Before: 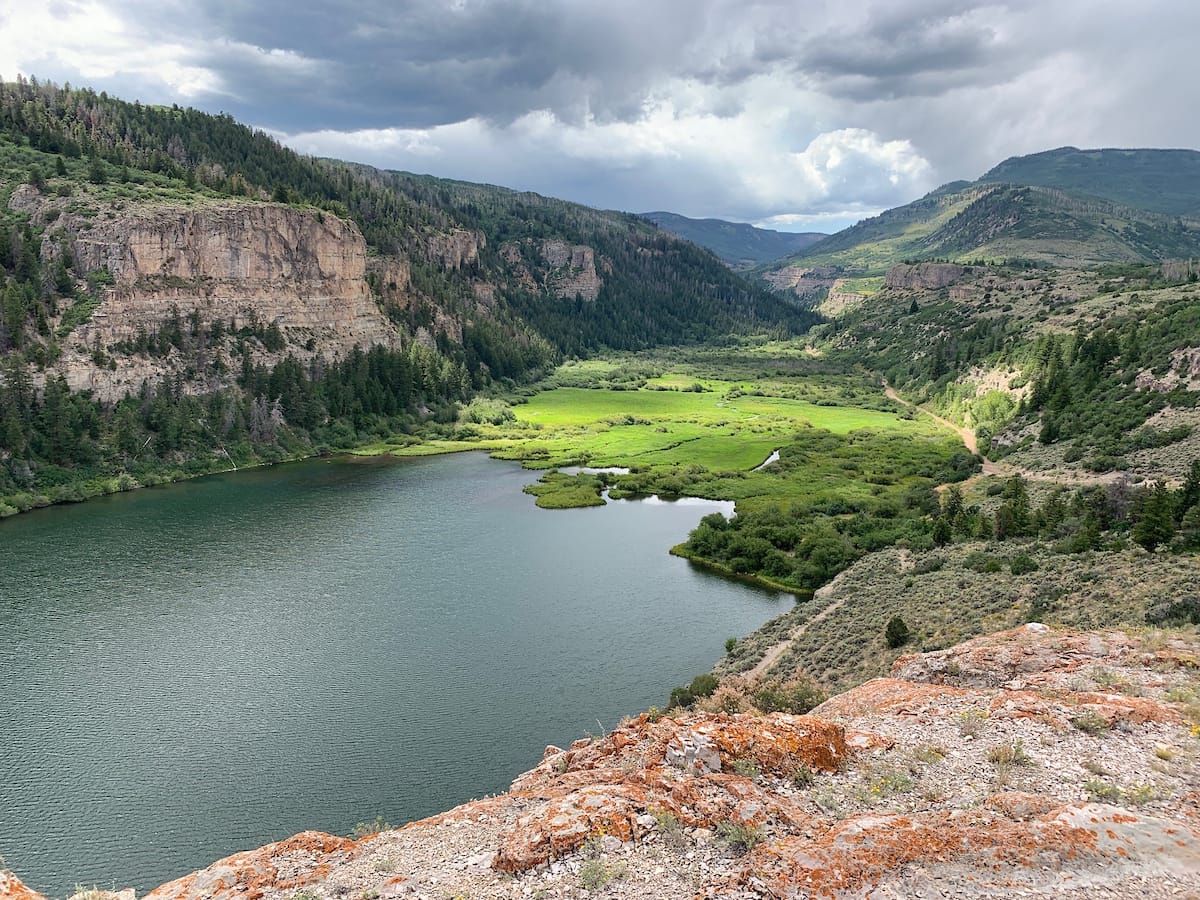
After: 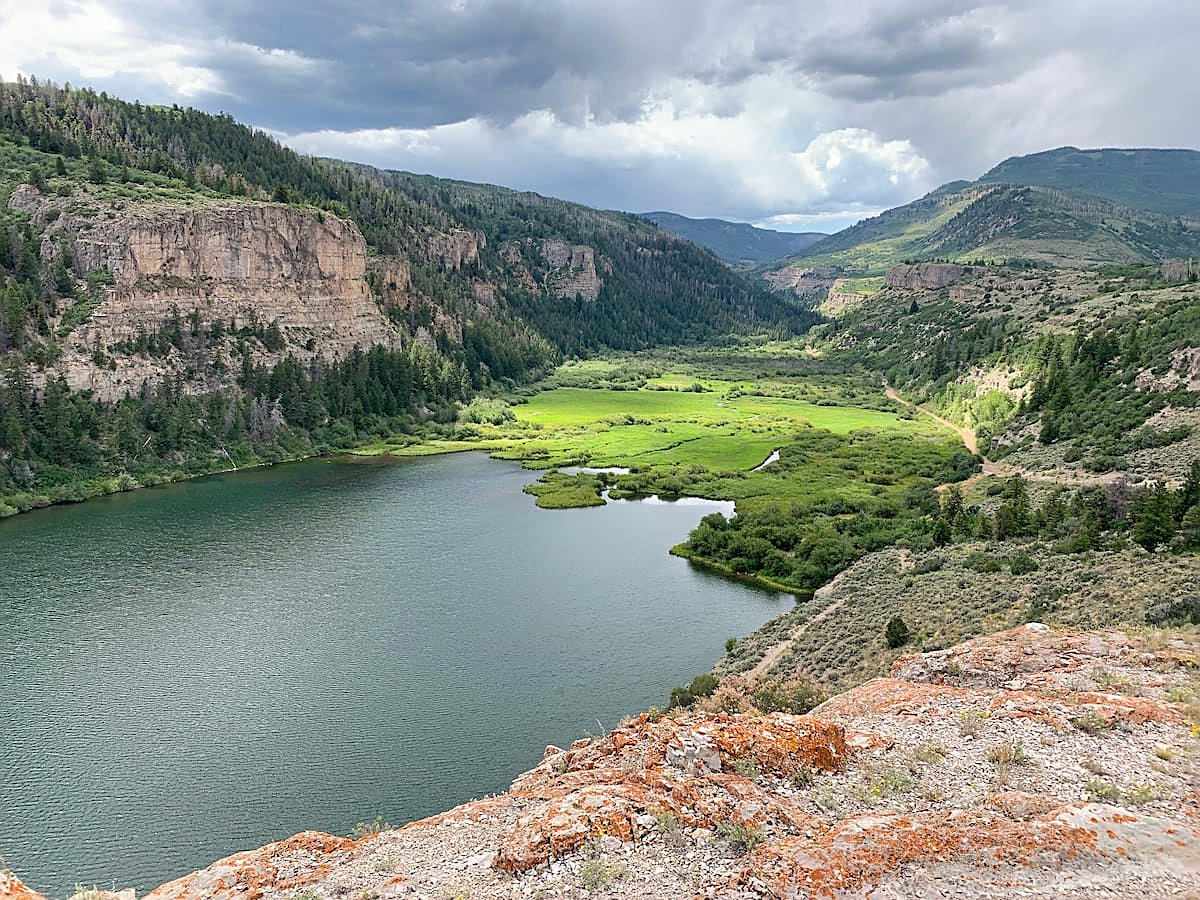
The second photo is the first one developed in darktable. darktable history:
sharpen: on, module defaults
levels: white 99.92%, levels [0, 0.478, 1]
